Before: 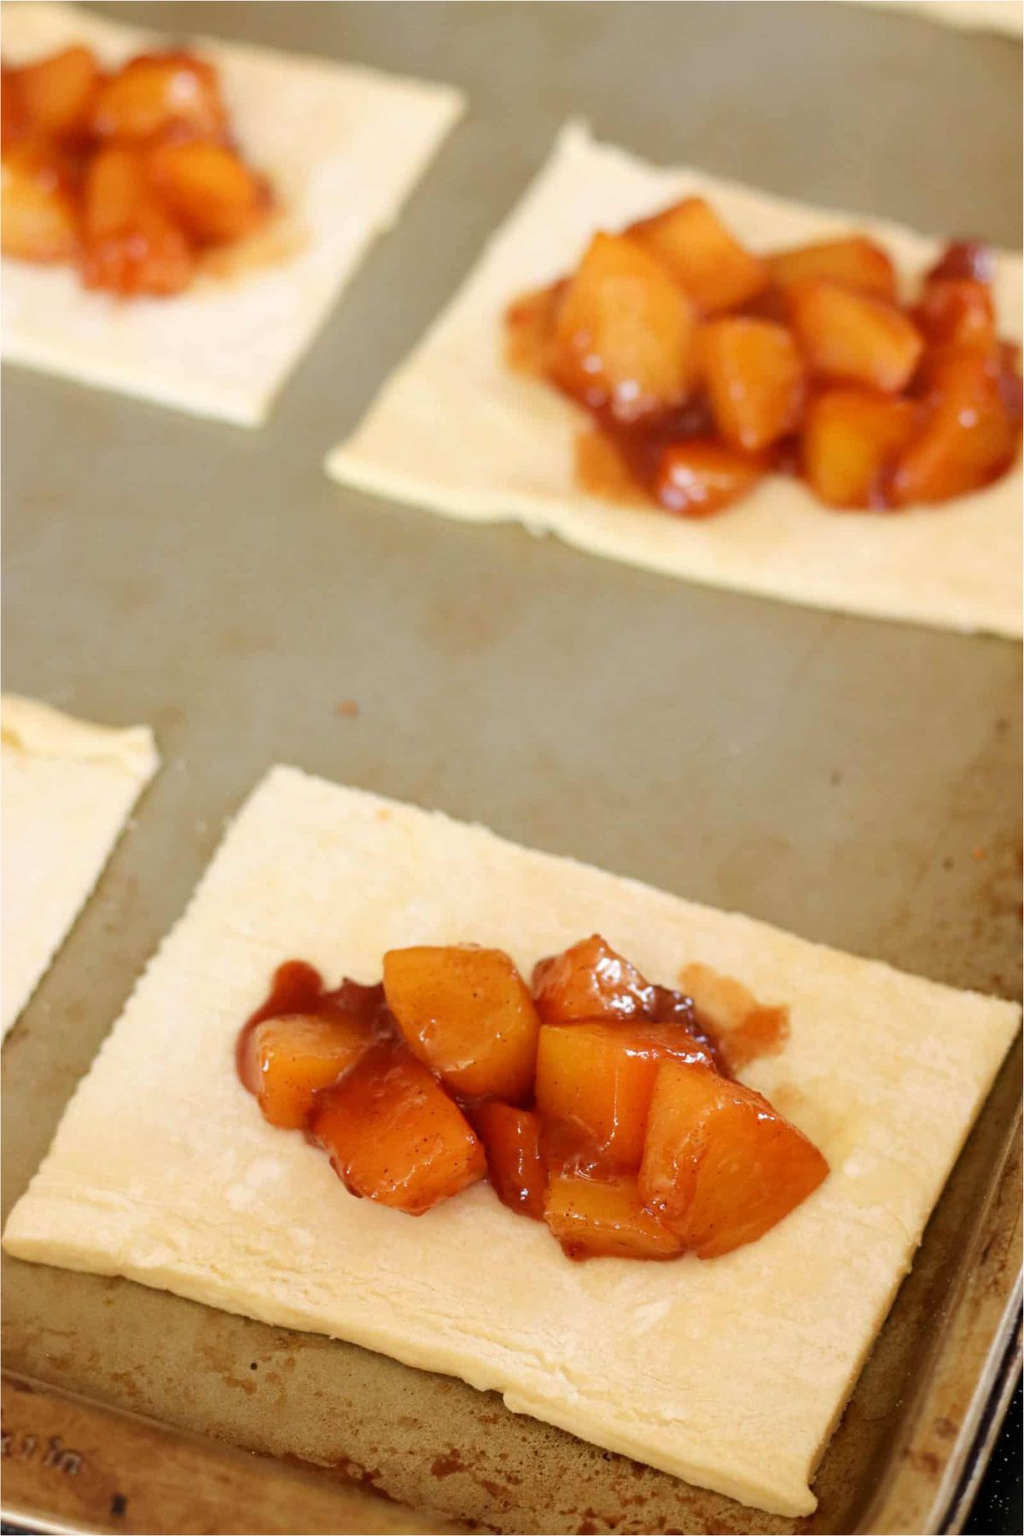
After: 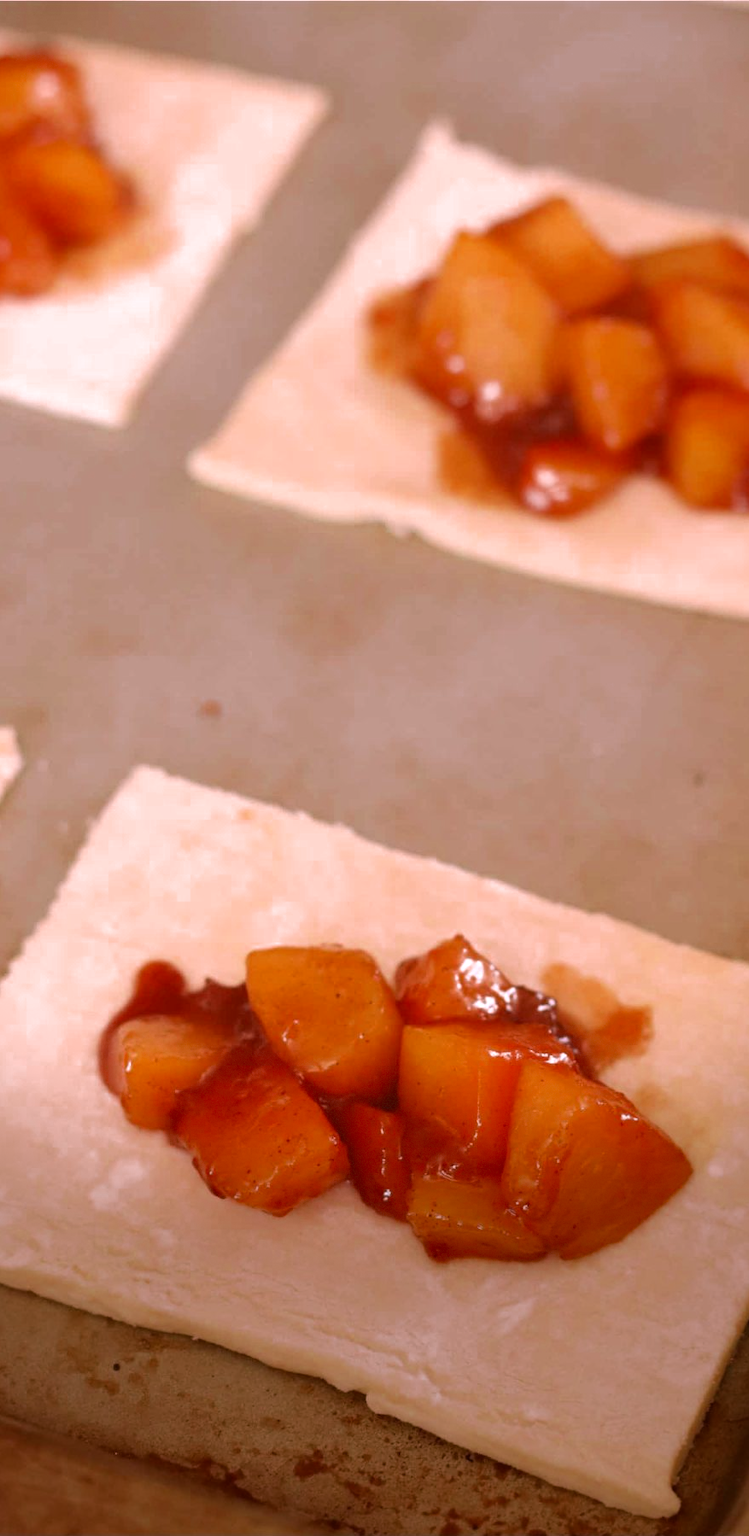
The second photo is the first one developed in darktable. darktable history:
crop: left 13.443%, right 13.31%
color zones: curves: ch0 [(0, 0.5) (0.125, 0.4) (0.25, 0.5) (0.375, 0.4) (0.5, 0.4) (0.625, 0.35) (0.75, 0.35) (0.875, 0.5)]; ch1 [(0, 0.35) (0.125, 0.45) (0.25, 0.35) (0.375, 0.35) (0.5, 0.35) (0.625, 0.35) (0.75, 0.45) (0.875, 0.35)]; ch2 [(0, 0.6) (0.125, 0.5) (0.25, 0.5) (0.375, 0.6) (0.5, 0.6) (0.625, 0.5) (0.75, 0.5) (0.875, 0.5)]
vignetting: fall-off start 68.33%, fall-off radius 30%, saturation 0.042, center (-0.066, -0.311), width/height ratio 0.992, shape 0.85, dithering 8-bit output
white balance: red 1.188, blue 1.11
